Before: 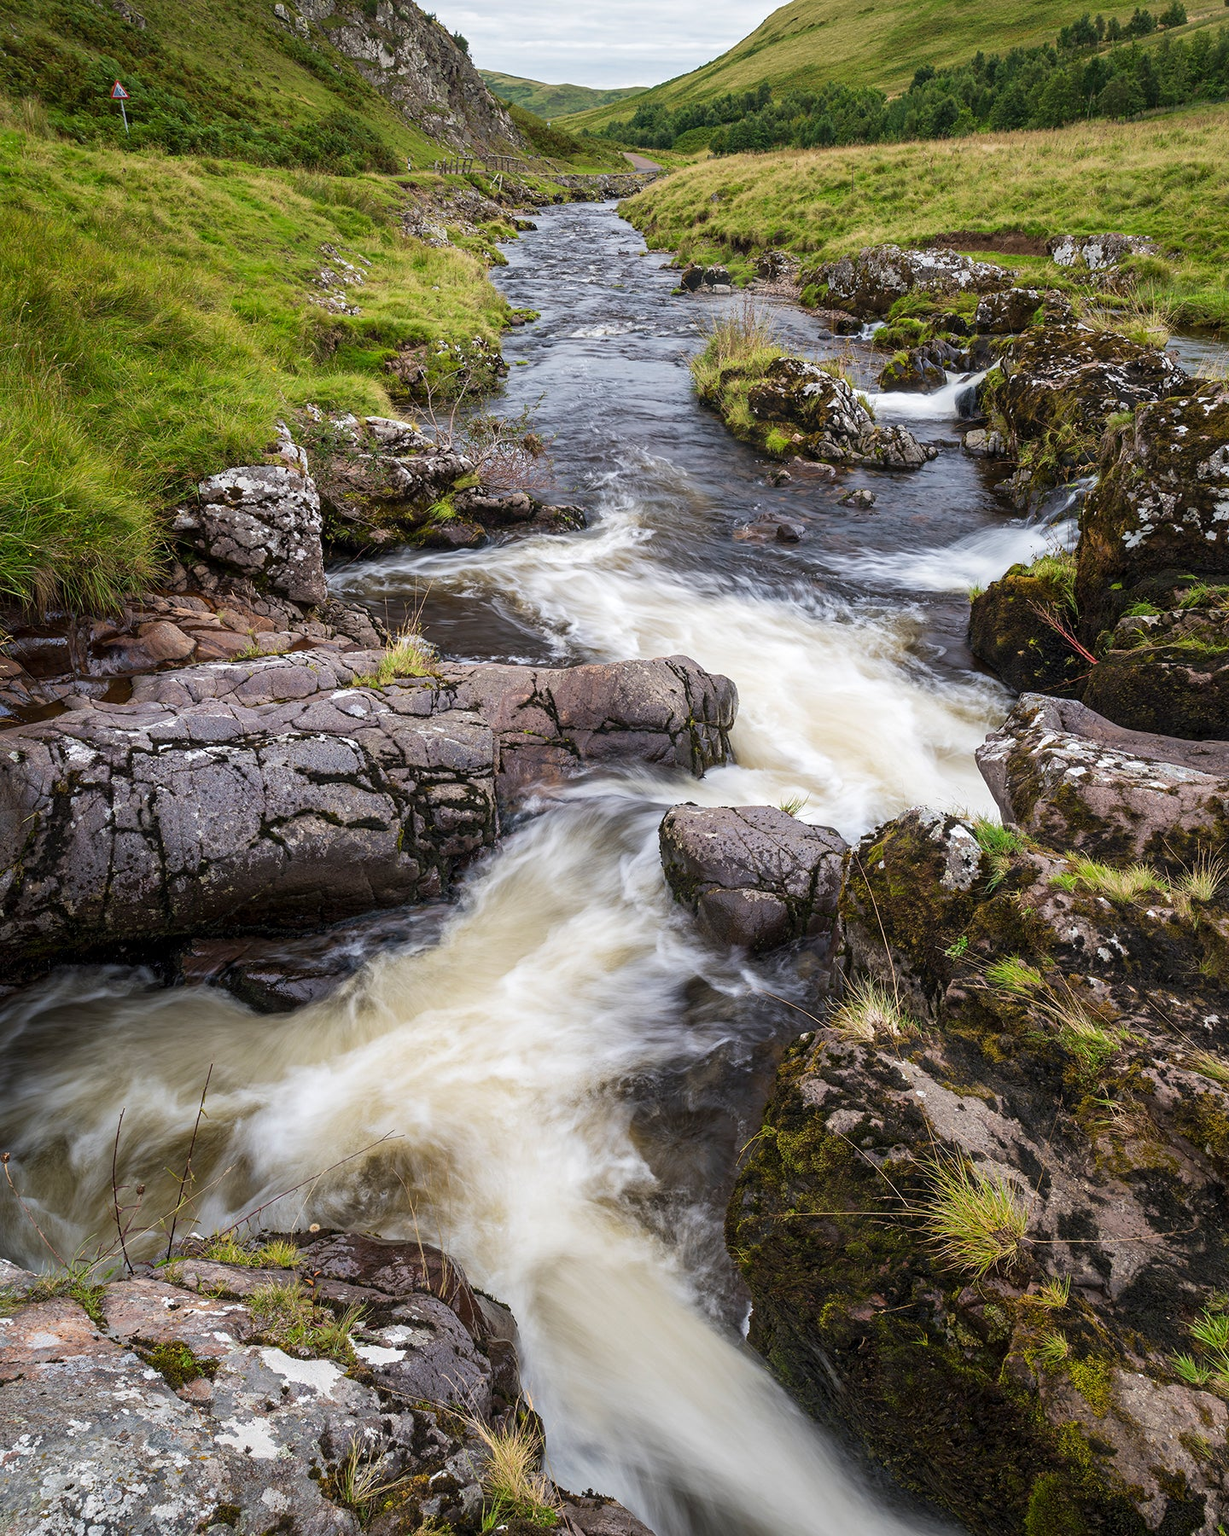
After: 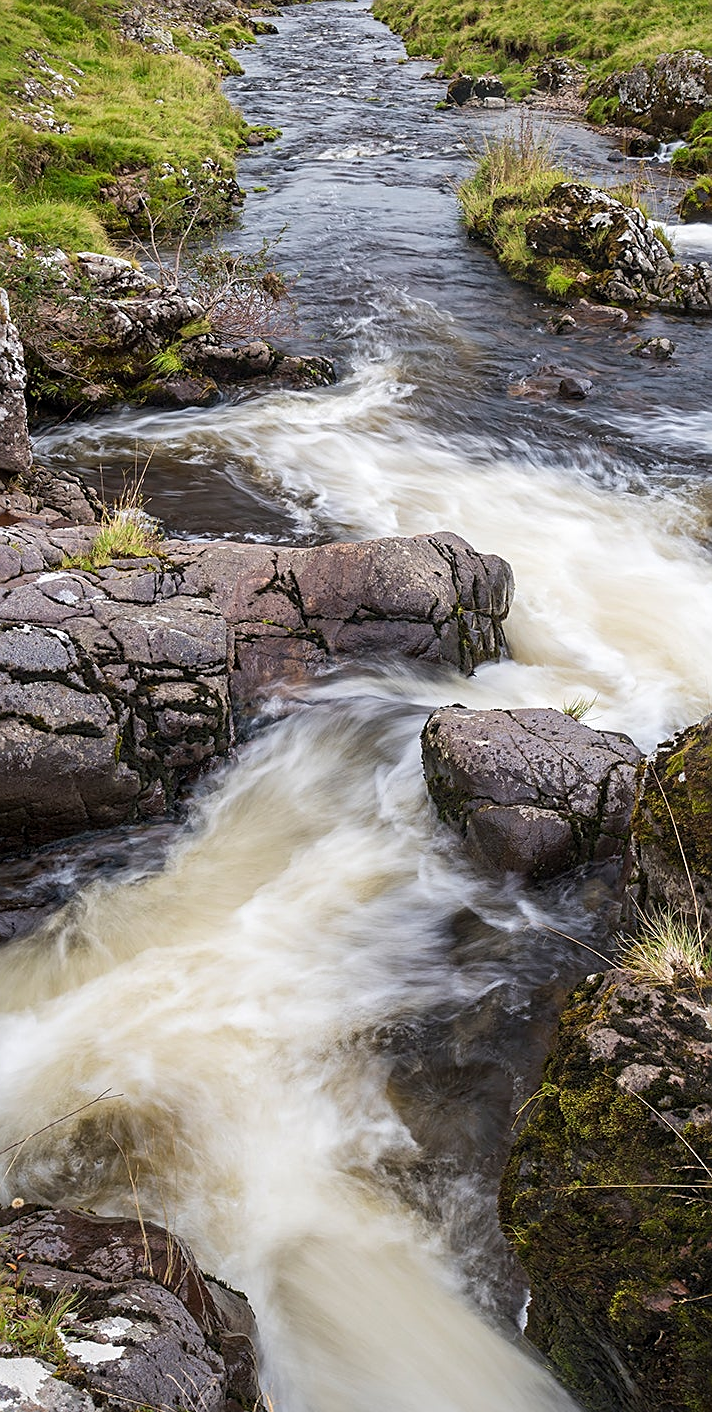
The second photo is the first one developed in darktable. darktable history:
sharpen: on, module defaults
crop and rotate: angle 0.022°, left 24.413%, top 13.102%, right 26.087%, bottom 8.375%
